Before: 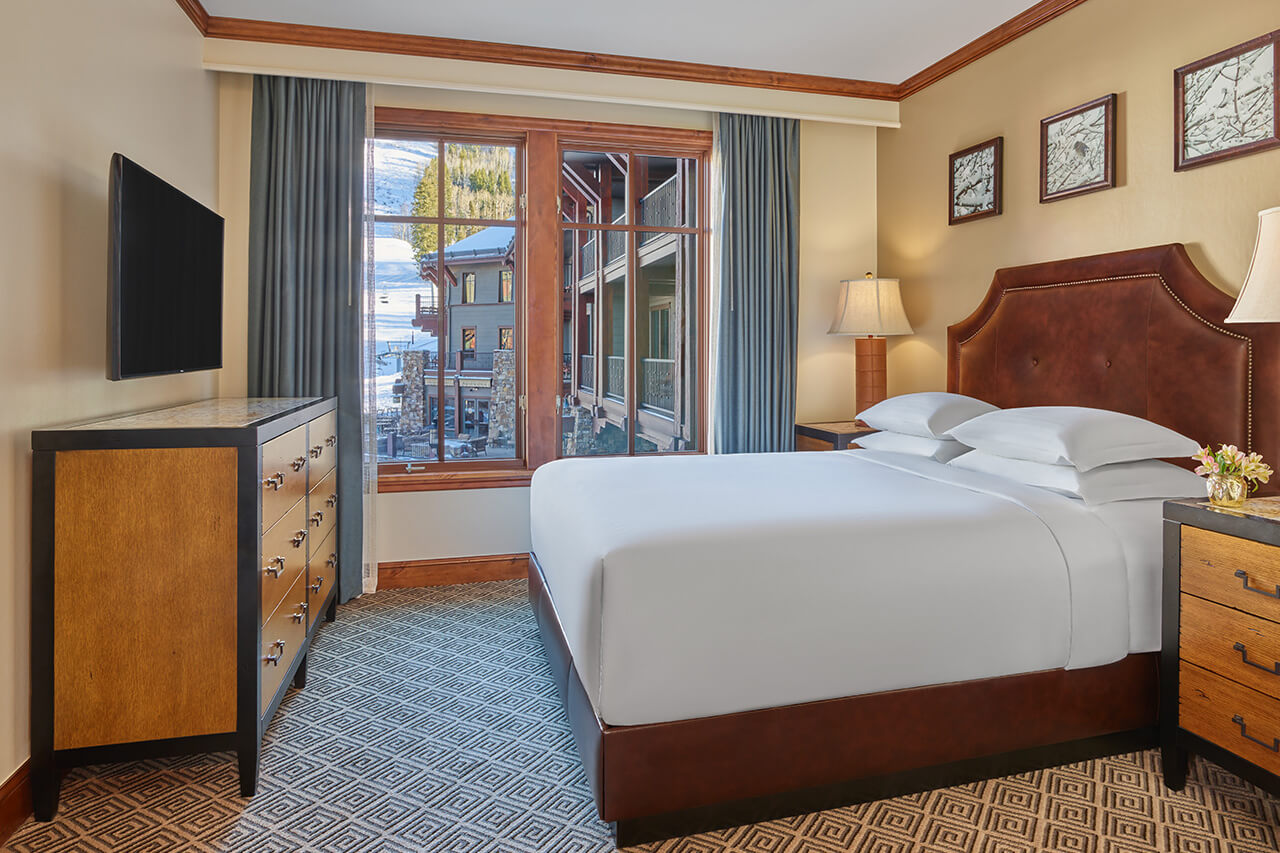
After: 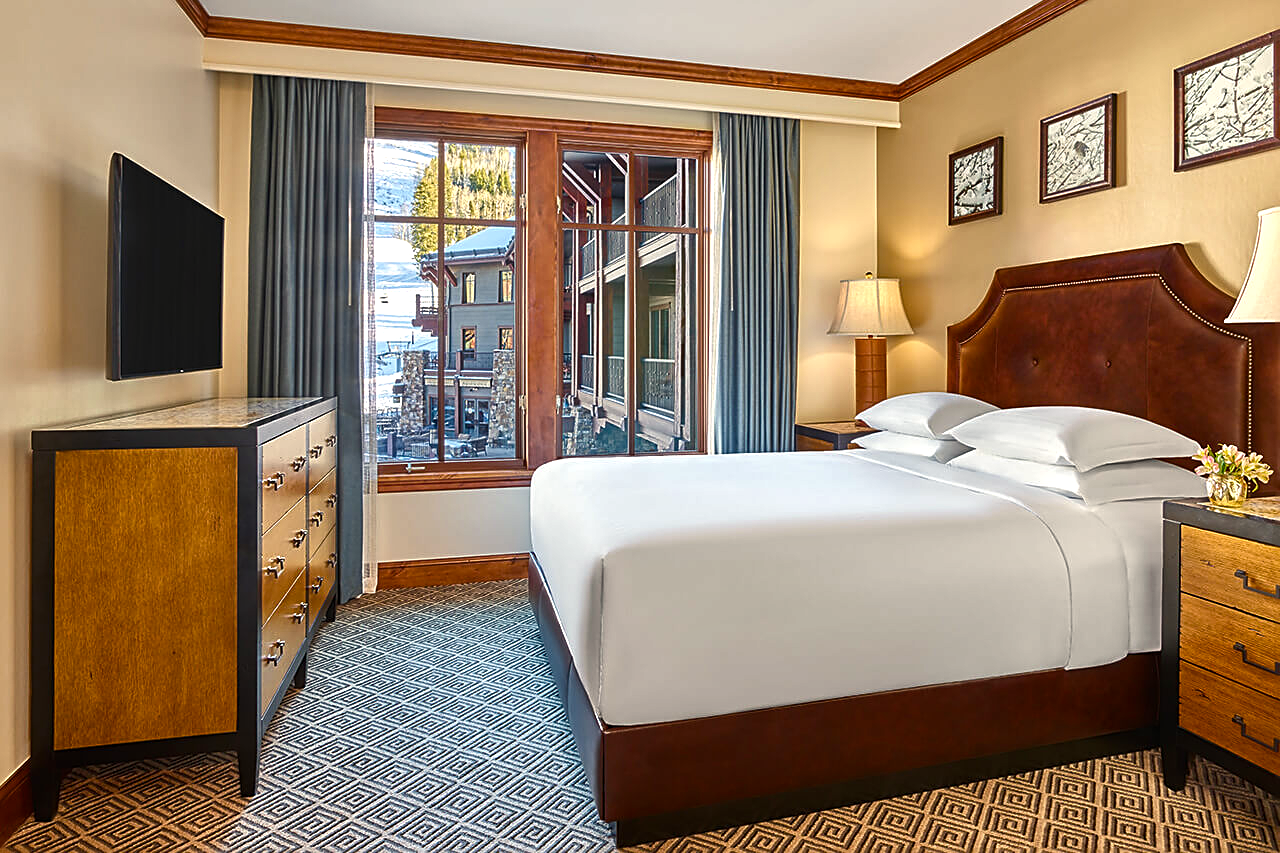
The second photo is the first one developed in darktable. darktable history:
color balance rgb: highlights gain › chroma 3.033%, highlights gain › hue 75.67°, global offset › luminance 0.221%, global offset › hue 171.54°, perceptual saturation grading › global saturation 20%, perceptual saturation grading › highlights -25.885%, perceptual saturation grading › shadows 25.956%, perceptual brilliance grading › global brilliance 14.637%, perceptual brilliance grading › shadows -34.876%, global vibrance 20%
local contrast: highlights 105%, shadows 102%, detail 119%, midtone range 0.2
sharpen: on, module defaults
